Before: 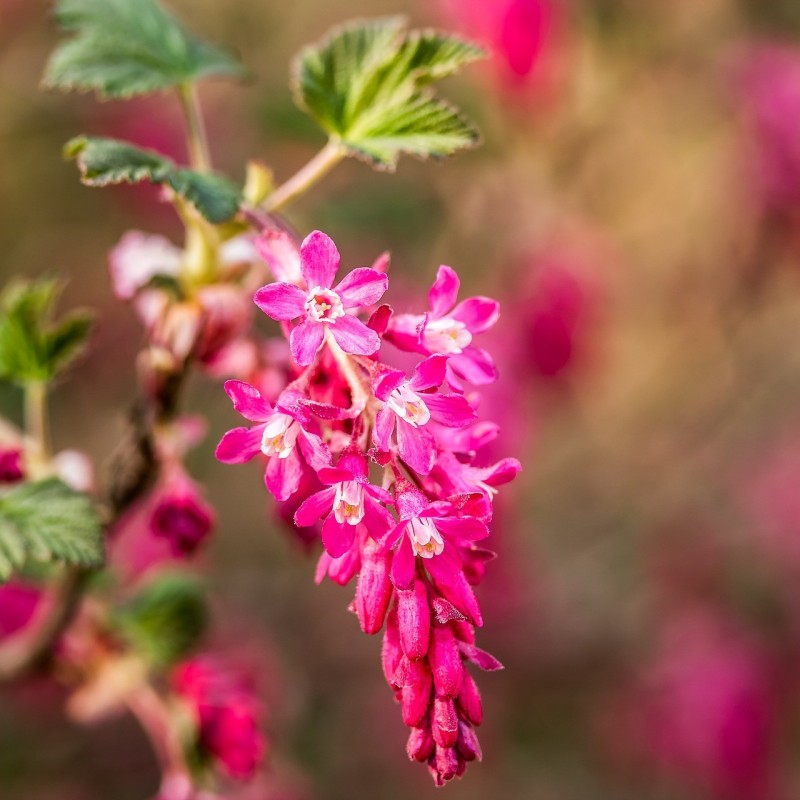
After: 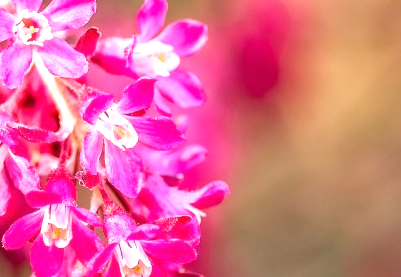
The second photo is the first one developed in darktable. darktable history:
exposure: black level correction 0, exposure 0.7 EV, compensate exposure bias true, compensate highlight preservation false
crop: left 36.607%, top 34.735%, right 13.146%, bottom 30.611%
